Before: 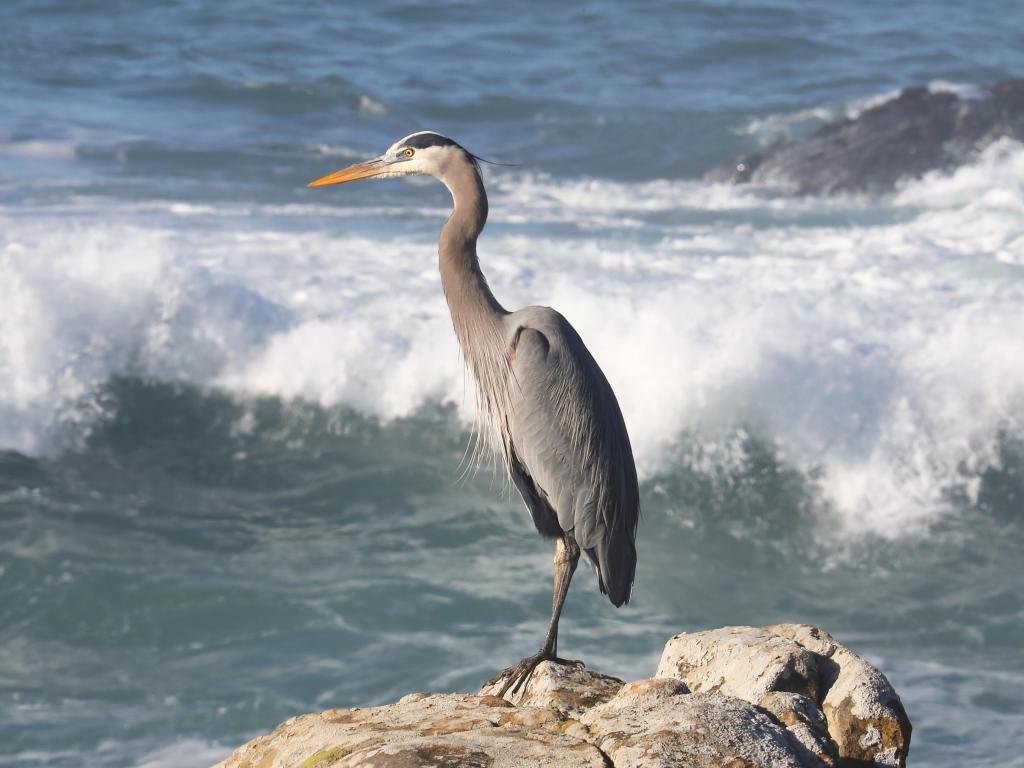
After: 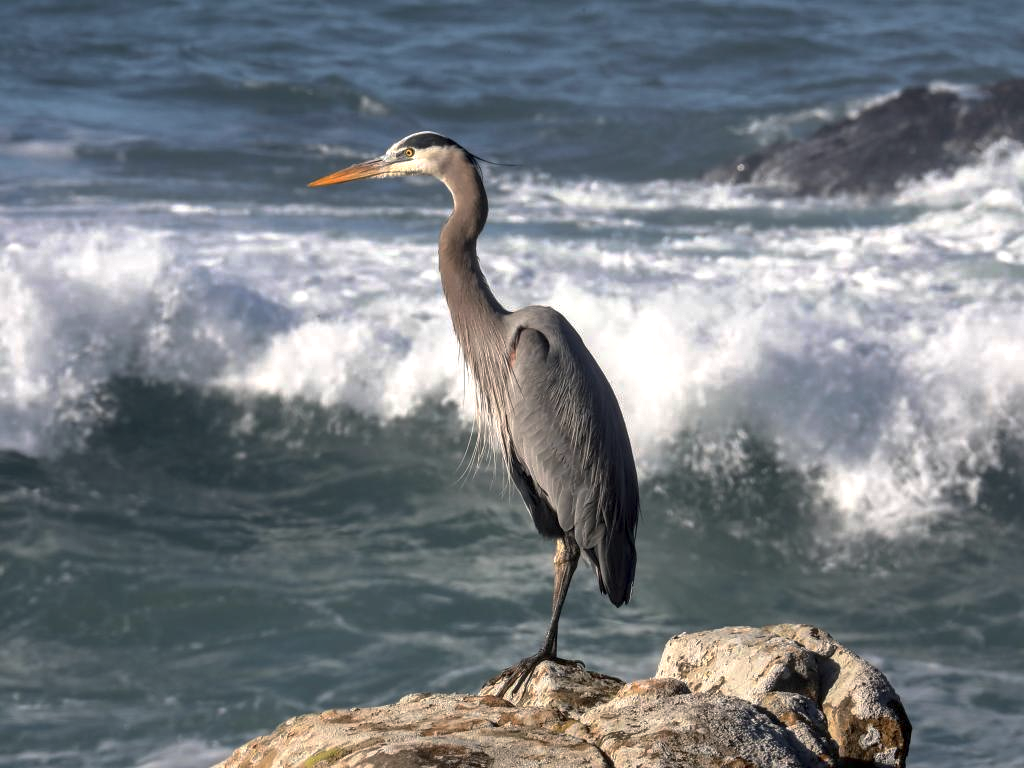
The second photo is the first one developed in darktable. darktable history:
base curve: curves: ch0 [(0, 0) (0.595, 0.418) (1, 1)], preserve colors none
shadows and highlights: radius 125, shadows 30.37, highlights -31.15, low approximation 0.01, soften with gaussian
local contrast: detail 150%
